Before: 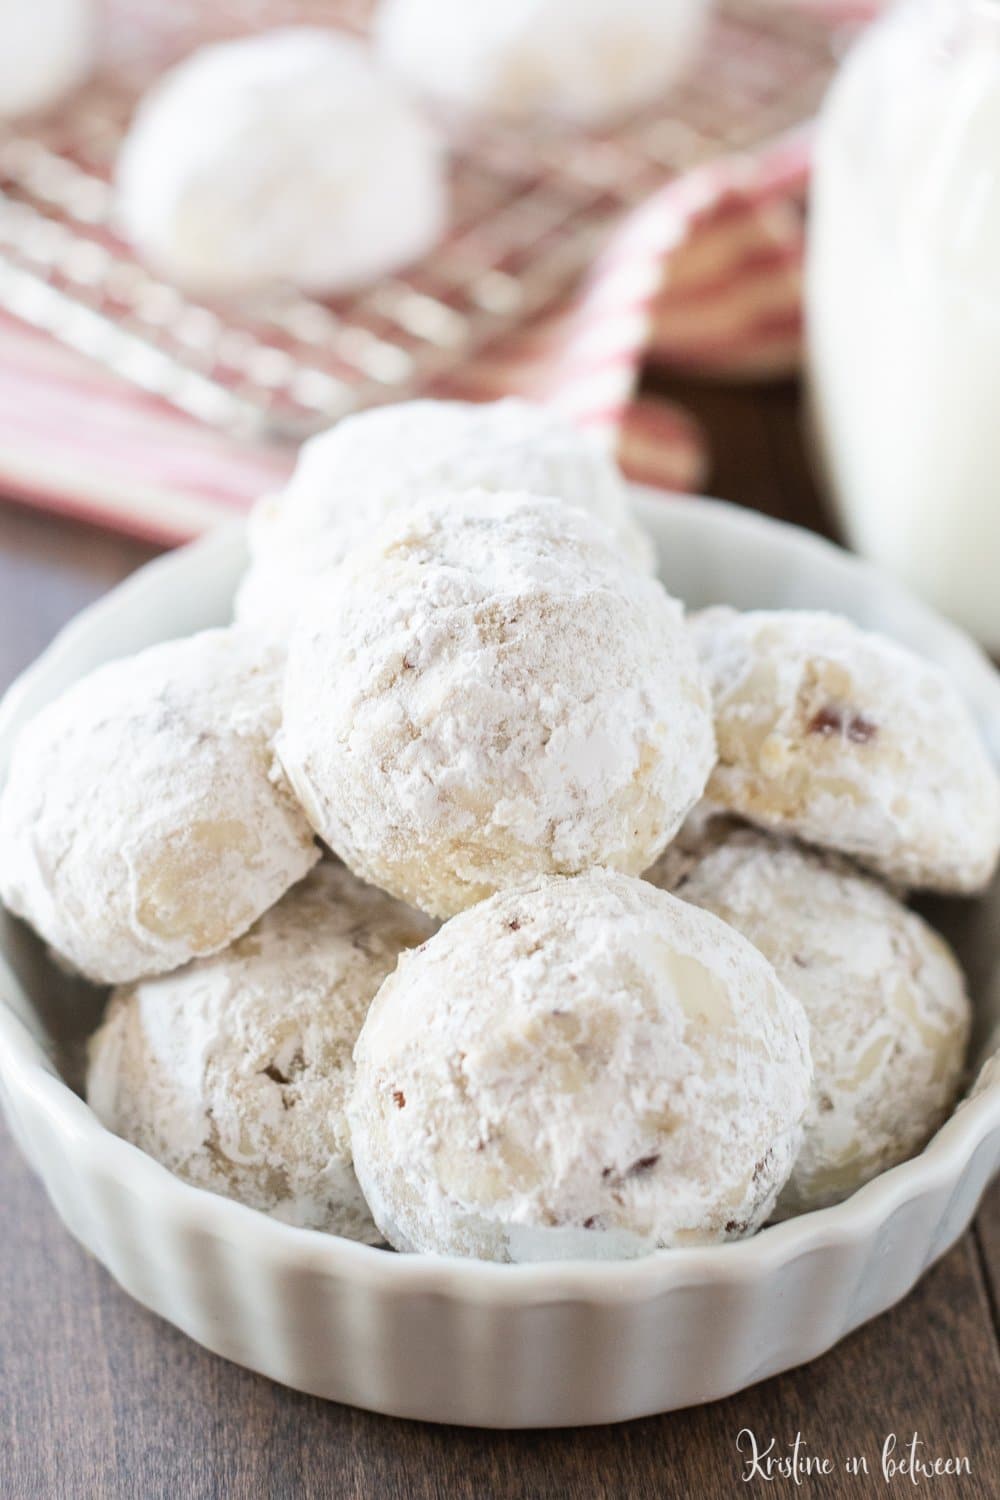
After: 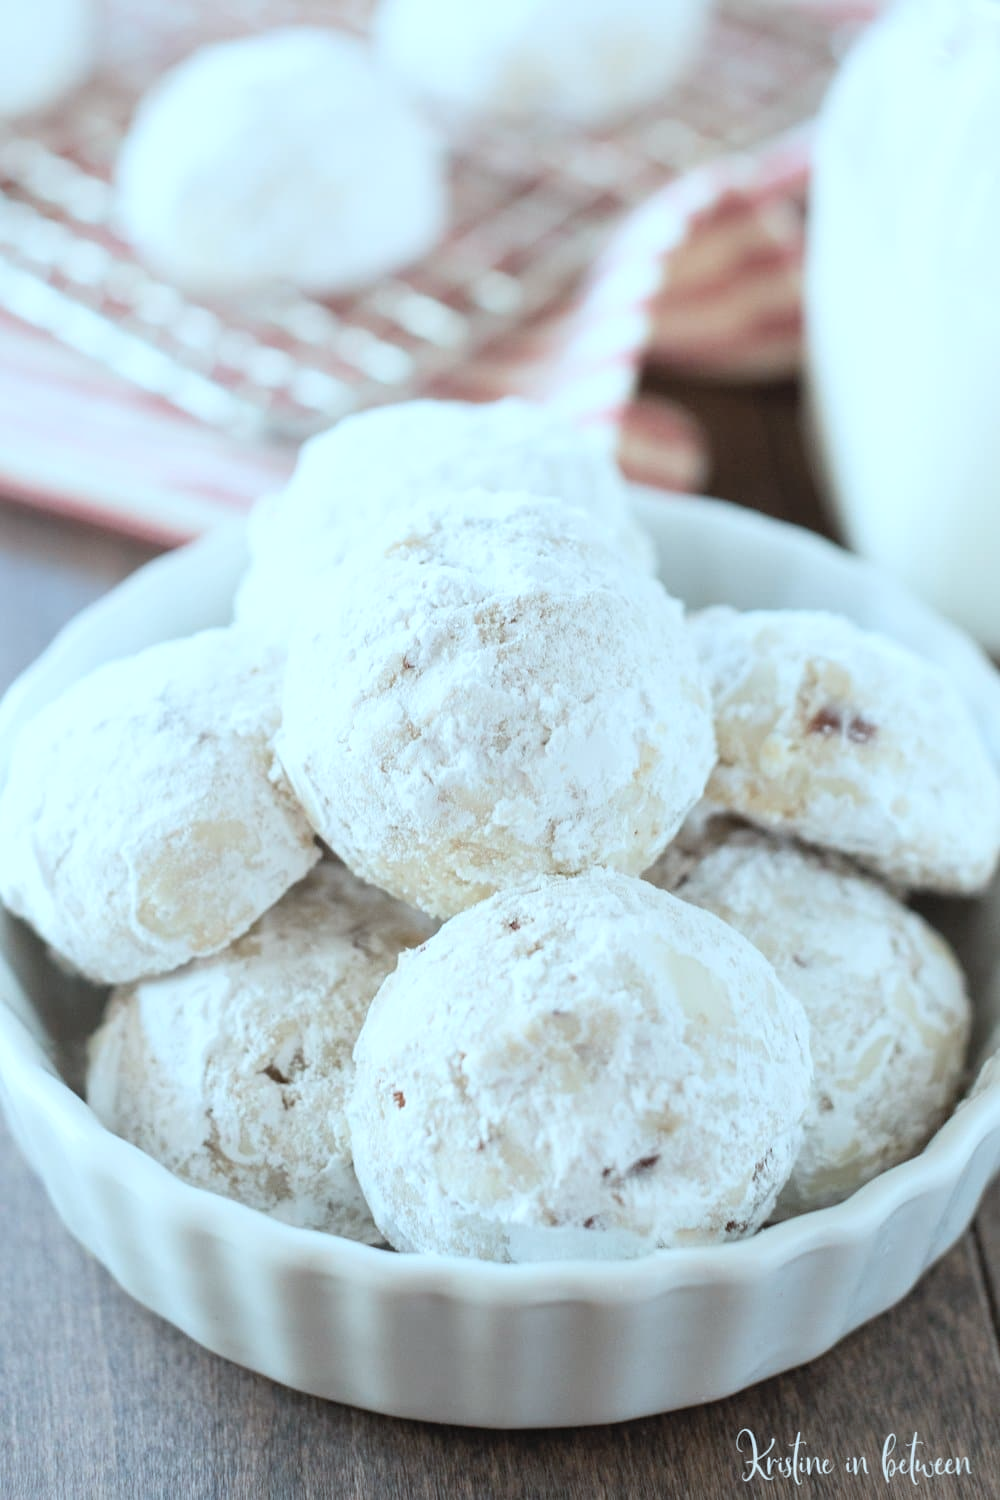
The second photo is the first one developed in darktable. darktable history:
color correction: highlights a* -13.1, highlights b* -17.3, saturation 0.708
contrast brightness saturation: brightness 0.093, saturation 0.193
